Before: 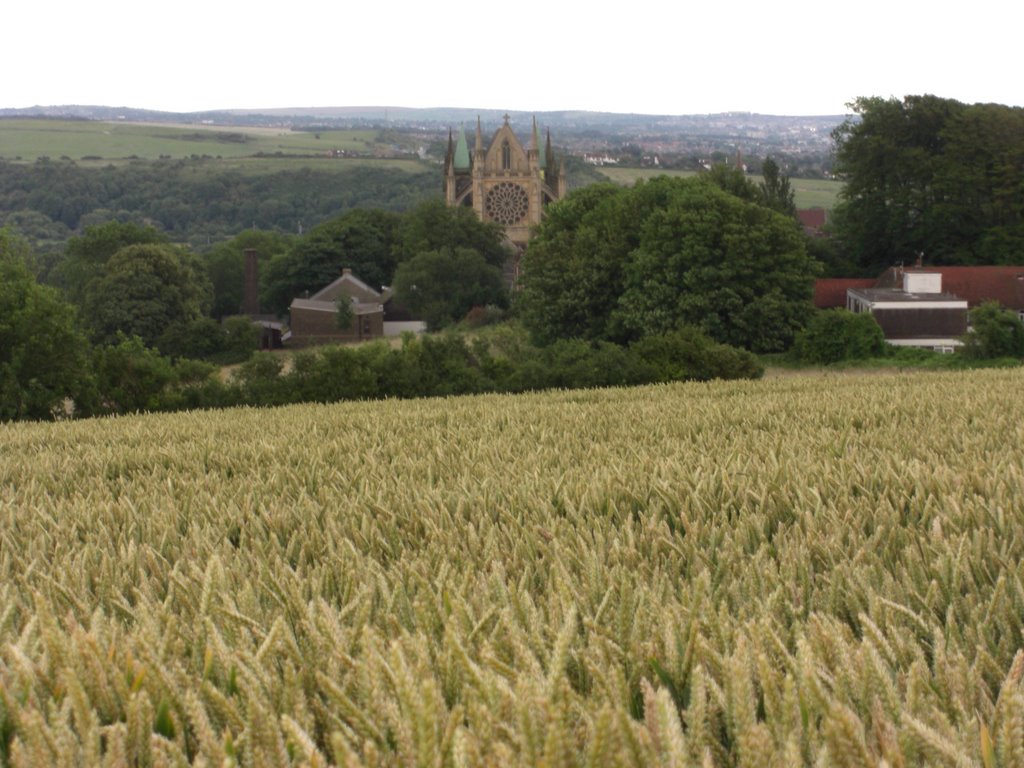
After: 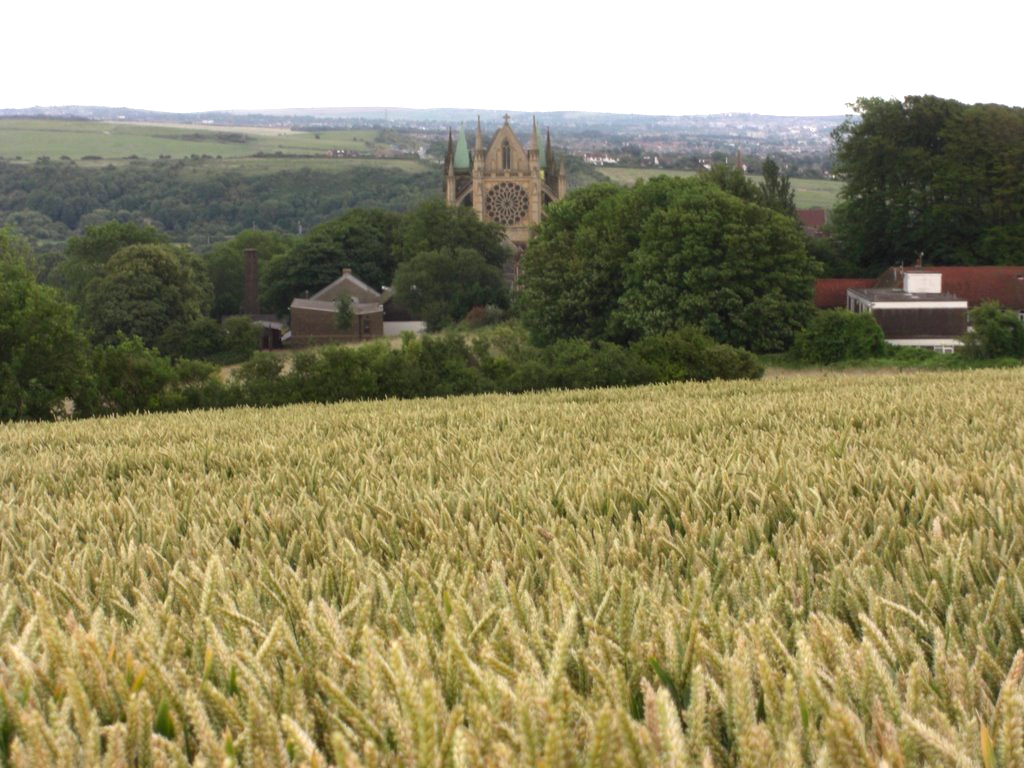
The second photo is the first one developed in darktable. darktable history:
exposure: black level correction 0, exposure 0.5 EV, compensate highlight preservation false
contrast brightness saturation: contrast 0.031, brightness -0.042
